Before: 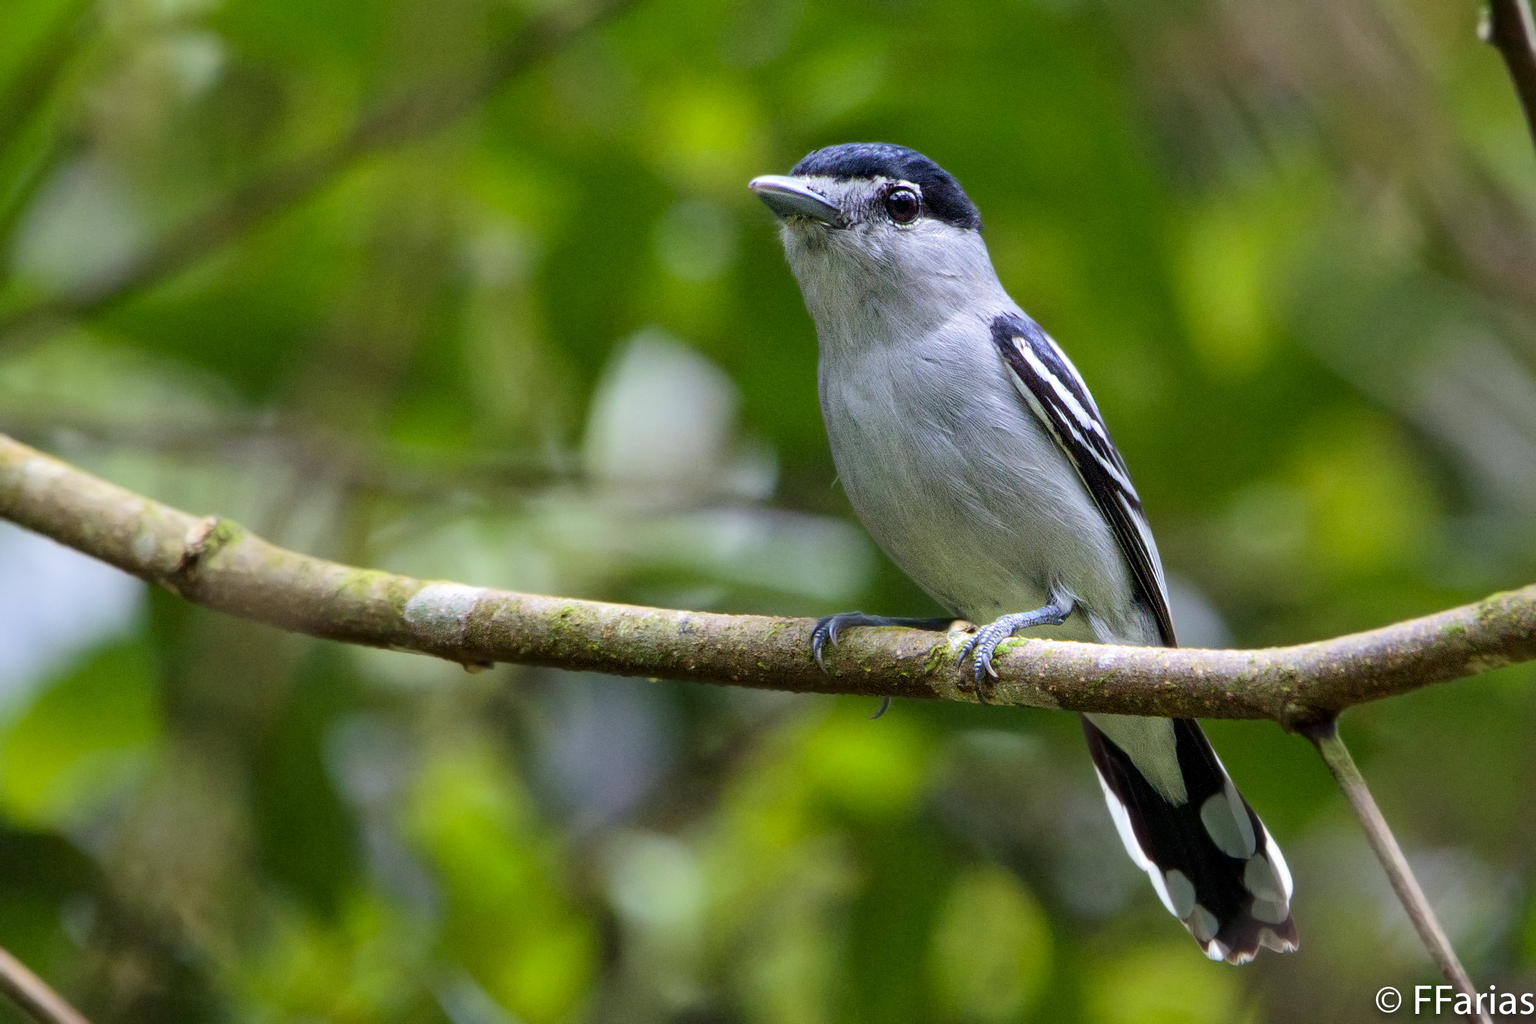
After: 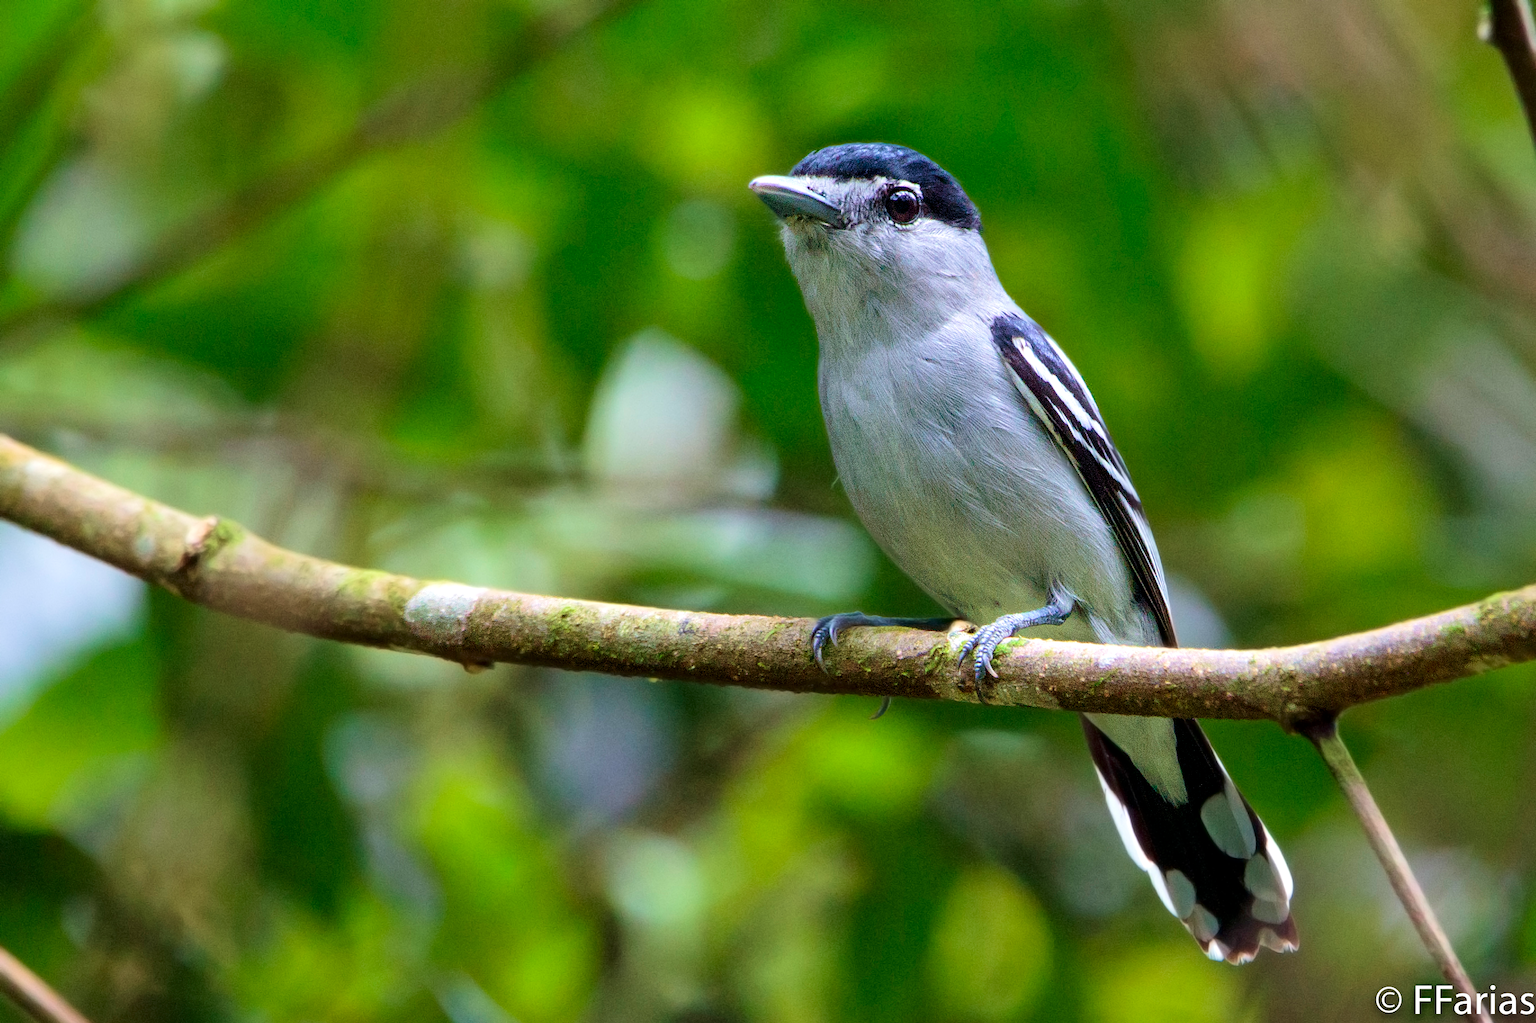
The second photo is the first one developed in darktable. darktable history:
exposure: exposure 0.191 EV, compensate highlight preservation false
velvia: on, module defaults
